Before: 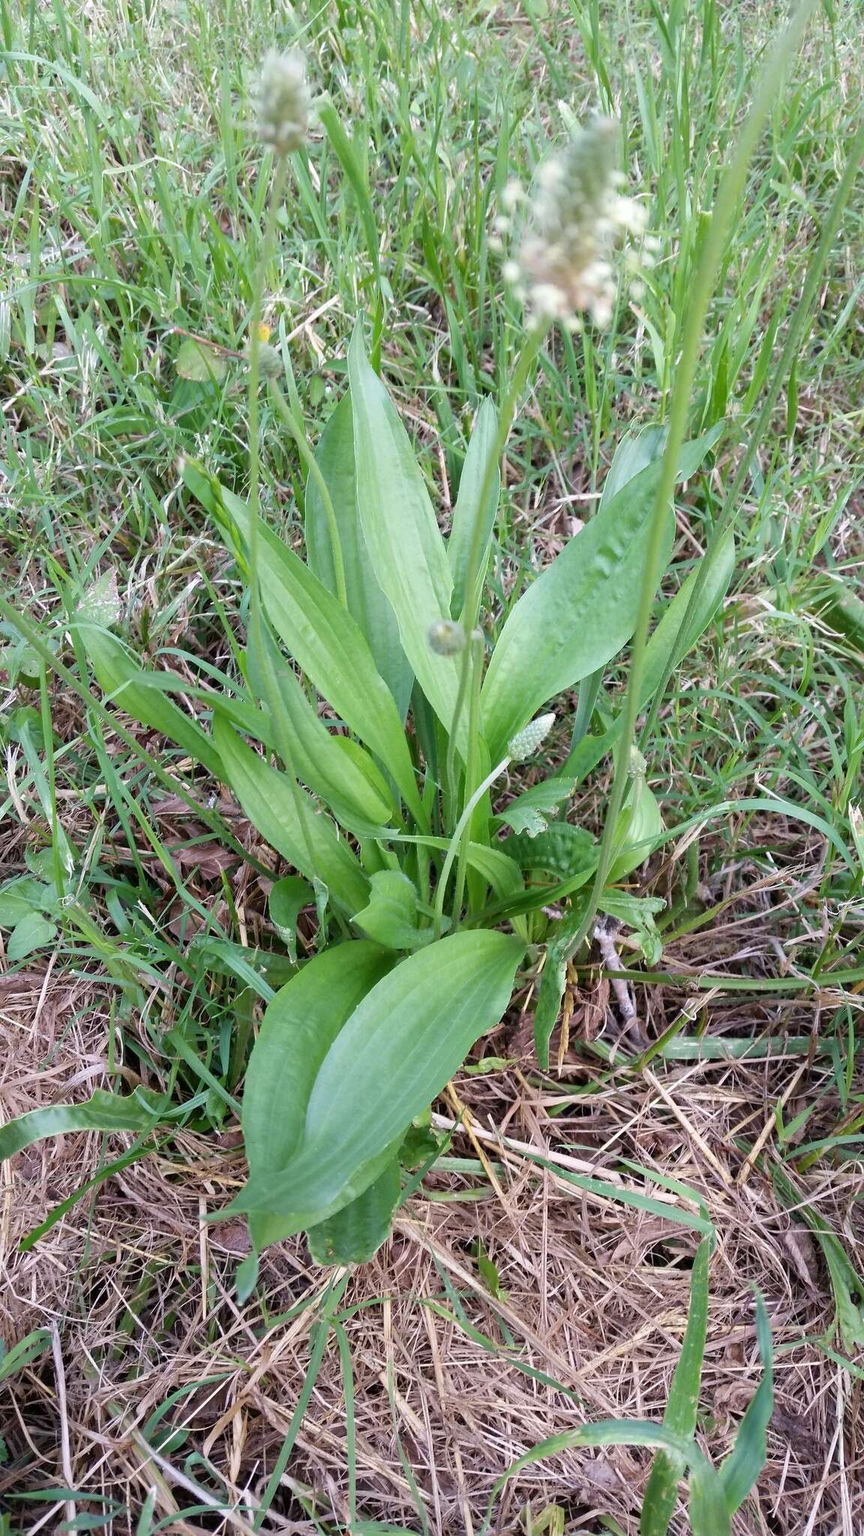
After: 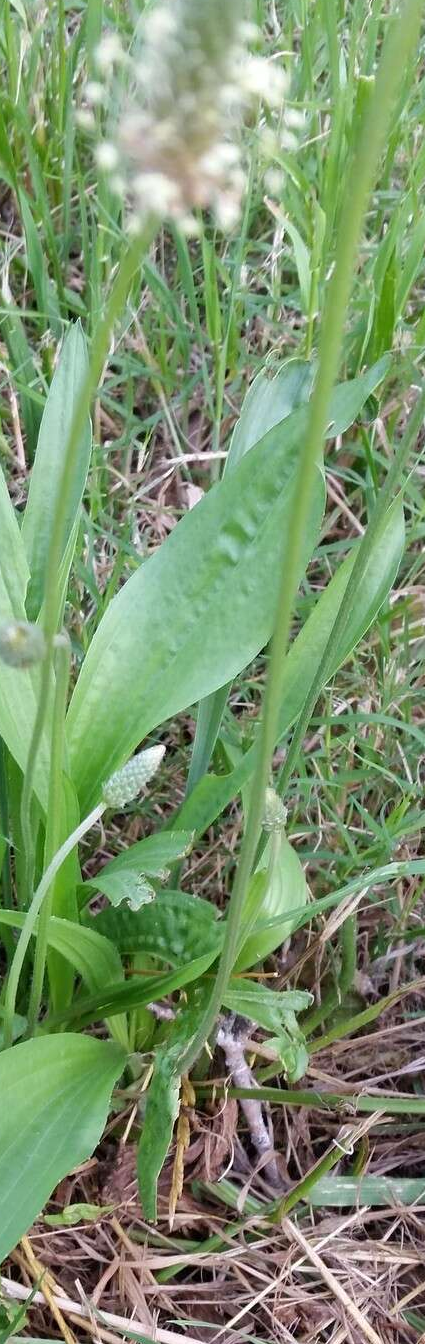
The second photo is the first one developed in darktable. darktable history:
base curve: exposure shift 0, preserve colors none
crop and rotate: left 49.936%, top 10.094%, right 13.136%, bottom 24.256%
tone equalizer: -8 EV -1.84 EV, -7 EV -1.16 EV, -6 EV -1.62 EV, smoothing diameter 25%, edges refinement/feathering 10, preserve details guided filter
